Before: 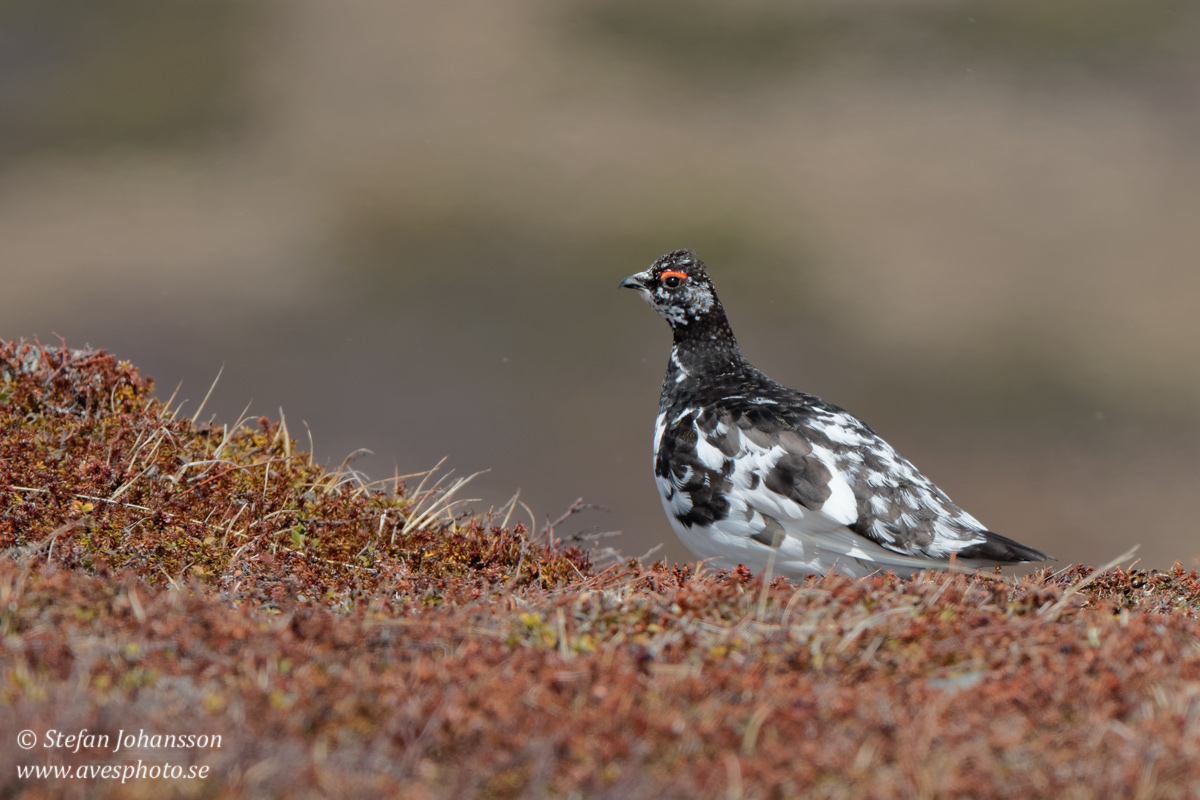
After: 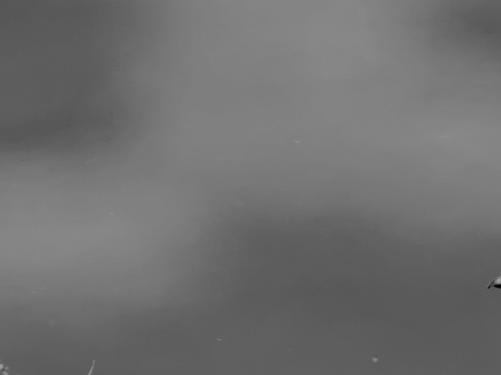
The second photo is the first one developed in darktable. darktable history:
sharpen: radius 4.012, amount 1.992
contrast brightness saturation: saturation -0.987
crop and rotate: left 10.86%, top 0.057%, right 47.34%, bottom 53.053%
tone curve: curves: ch0 [(0, 0) (0.003, 0.013) (0.011, 0.018) (0.025, 0.027) (0.044, 0.045) (0.069, 0.068) (0.1, 0.096) (0.136, 0.13) (0.177, 0.168) (0.224, 0.217) (0.277, 0.277) (0.335, 0.338) (0.399, 0.401) (0.468, 0.473) (0.543, 0.544) (0.623, 0.621) (0.709, 0.7) (0.801, 0.781) (0.898, 0.869) (1, 1)], color space Lab, independent channels, preserve colors none
color zones: curves: ch1 [(0, -0.014) (0.143, -0.013) (0.286, -0.013) (0.429, -0.016) (0.571, -0.019) (0.714, -0.015) (0.857, 0.002) (1, -0.014)]
